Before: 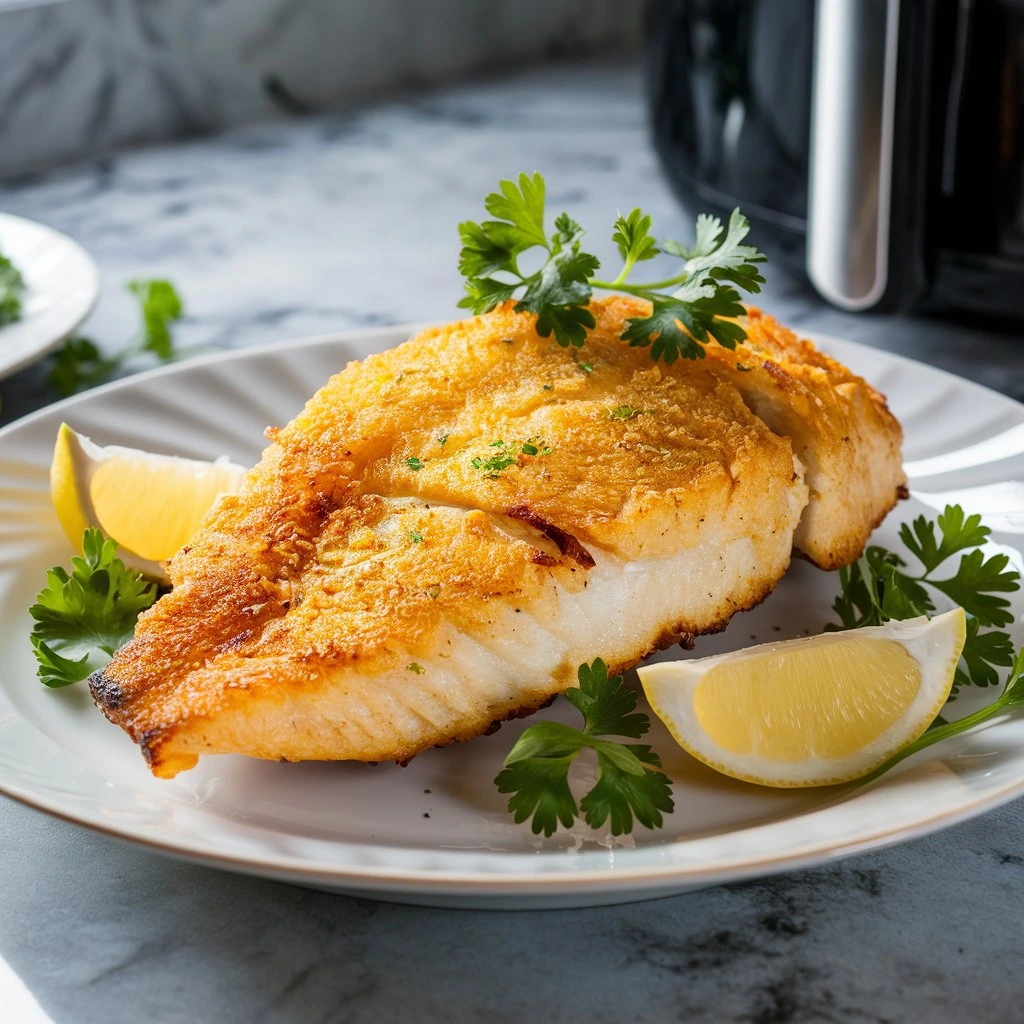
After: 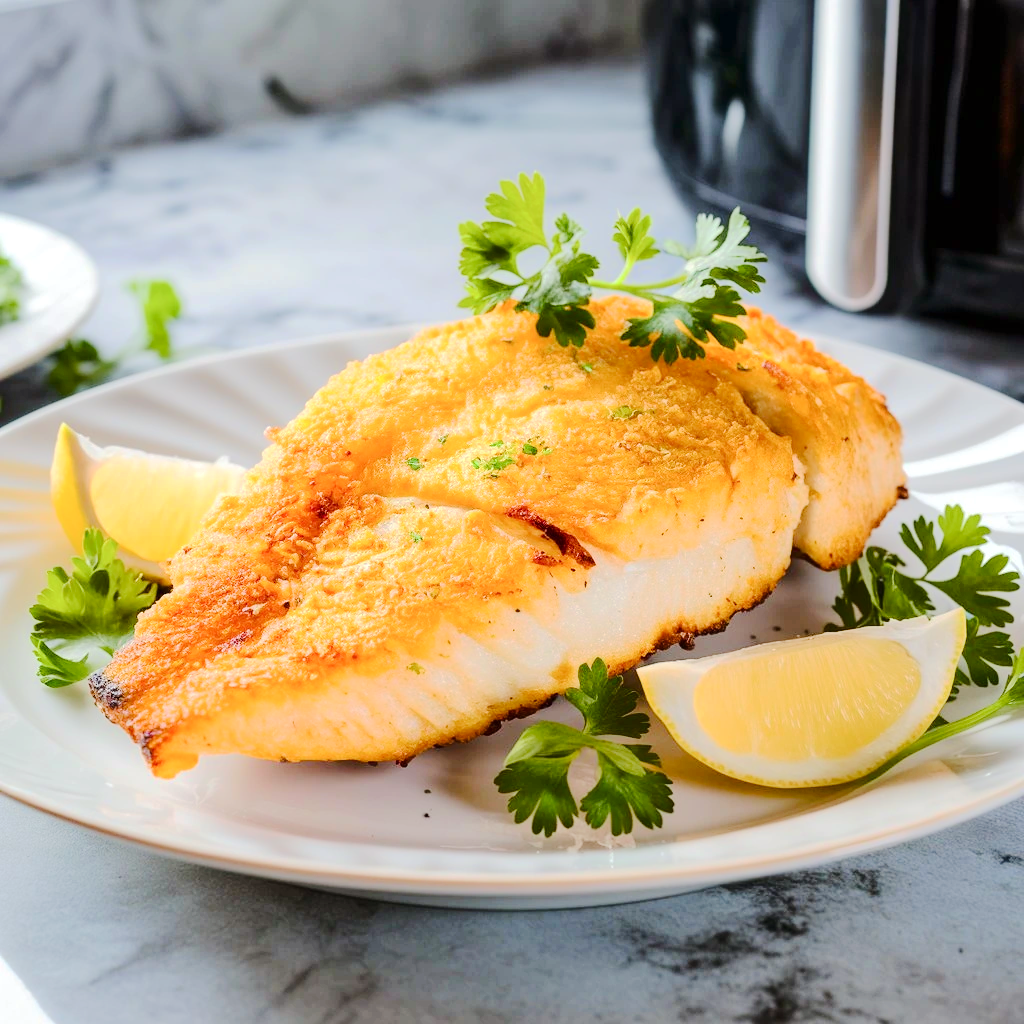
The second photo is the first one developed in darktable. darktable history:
tone equalizer: -7 EV 0.151 EV, -6 EV 0.586 EV, -5 EV 1.19 EV, -4 EV 1.33 EV, -3 EV 1.13 EV, -2 EV 0.6 EV, -1 EV 0.167 EV, edges refinement/feathering 500, mask exposure compensation -1.57 EV, preserve details no
base curve: curves: ch0 [(0, 0) (0.235, 0.266) (0.503, 0.496) (0.786, 0.72) (1, 1)], preserve colors none
color balance rgb: power › luminance 1.076%, power › chroma 0.384%, power › hue 31.54°, linear chroma grading › shadows 31.648%, linear chroma grading › global chroma -2.13%, linear chroma grading › mid-tones 3.654%, perceptual saturation grading › global saturation -0.11%, perceptual brilliance grading › global brilliance 2.744%, perceptual brilliance grading › highlights -3.335%, perceptual brilliance grading › shadows 3.703%
